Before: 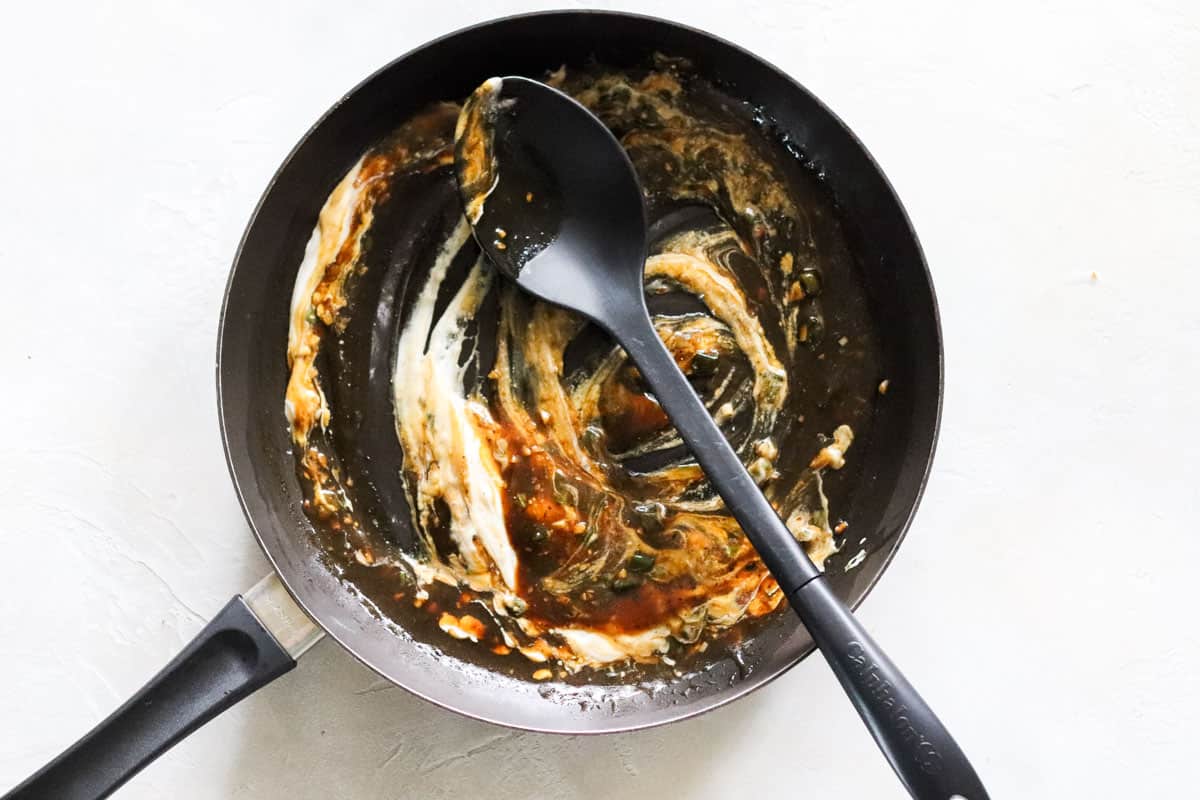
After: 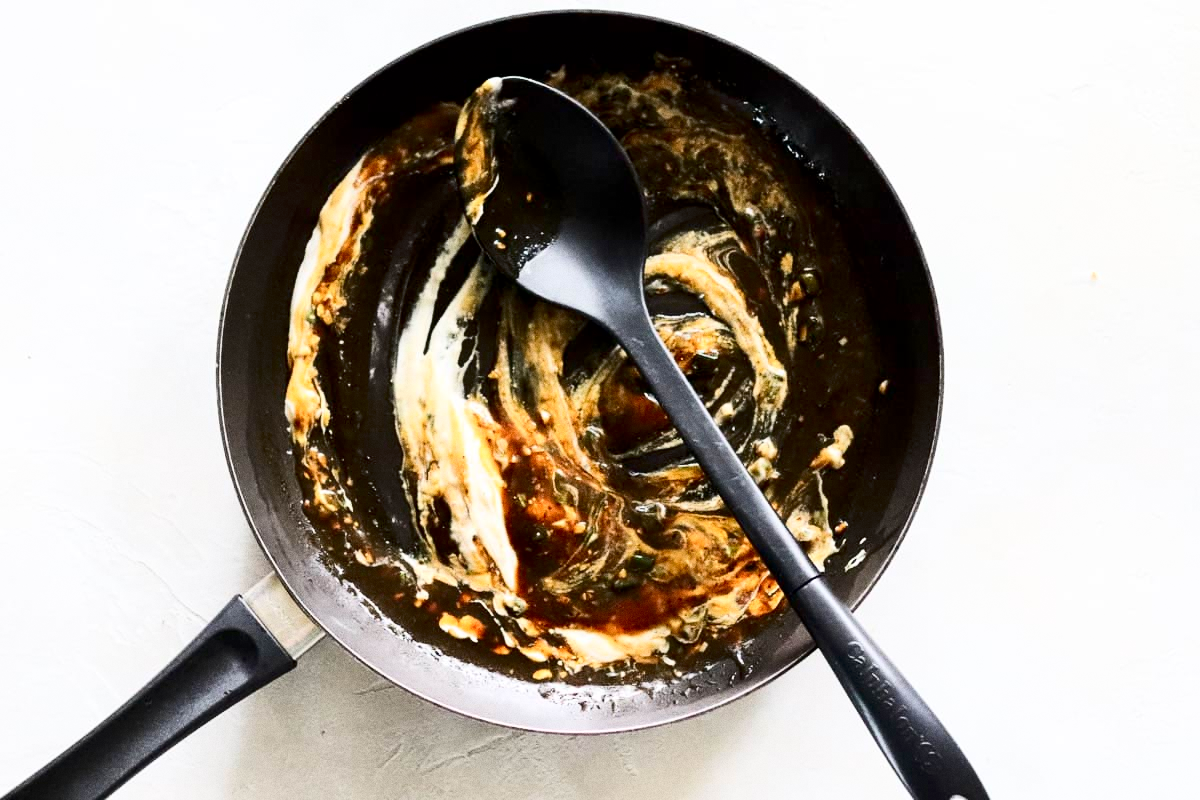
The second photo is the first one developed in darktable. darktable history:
contrast brightness saturation: contrast 0.28
grain: coarseness 0.09 ISO
exposure: black level correction 0.005, exposure 0.001 EV, compensate highlight preservation false
